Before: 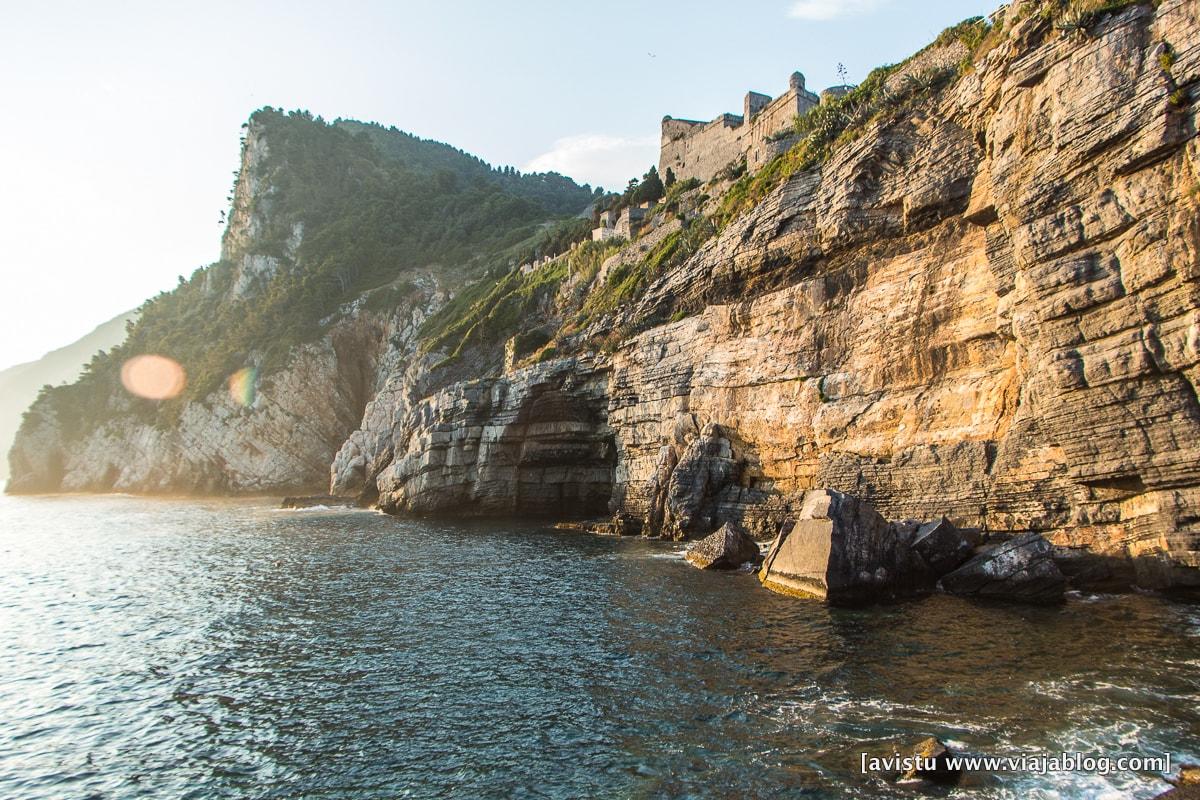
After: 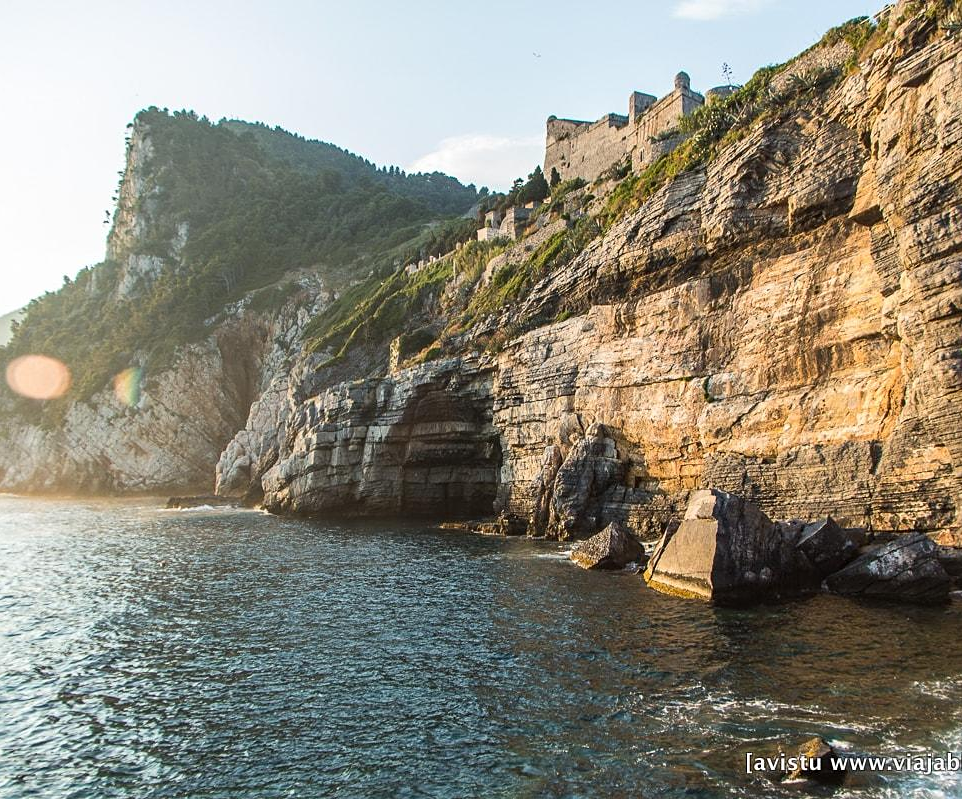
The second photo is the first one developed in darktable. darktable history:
crop and rotate: left 9.597%, right 10.195%
sharpen: amount 0.2
